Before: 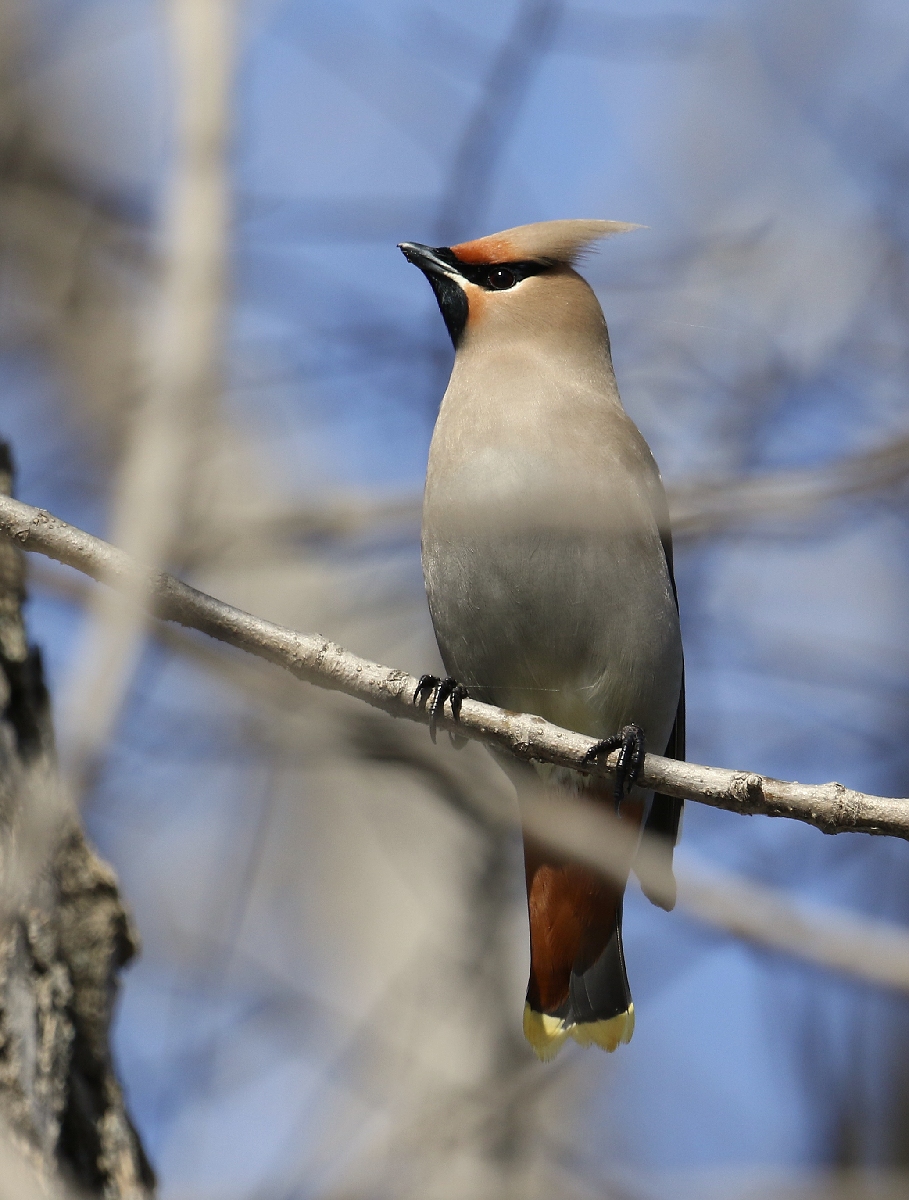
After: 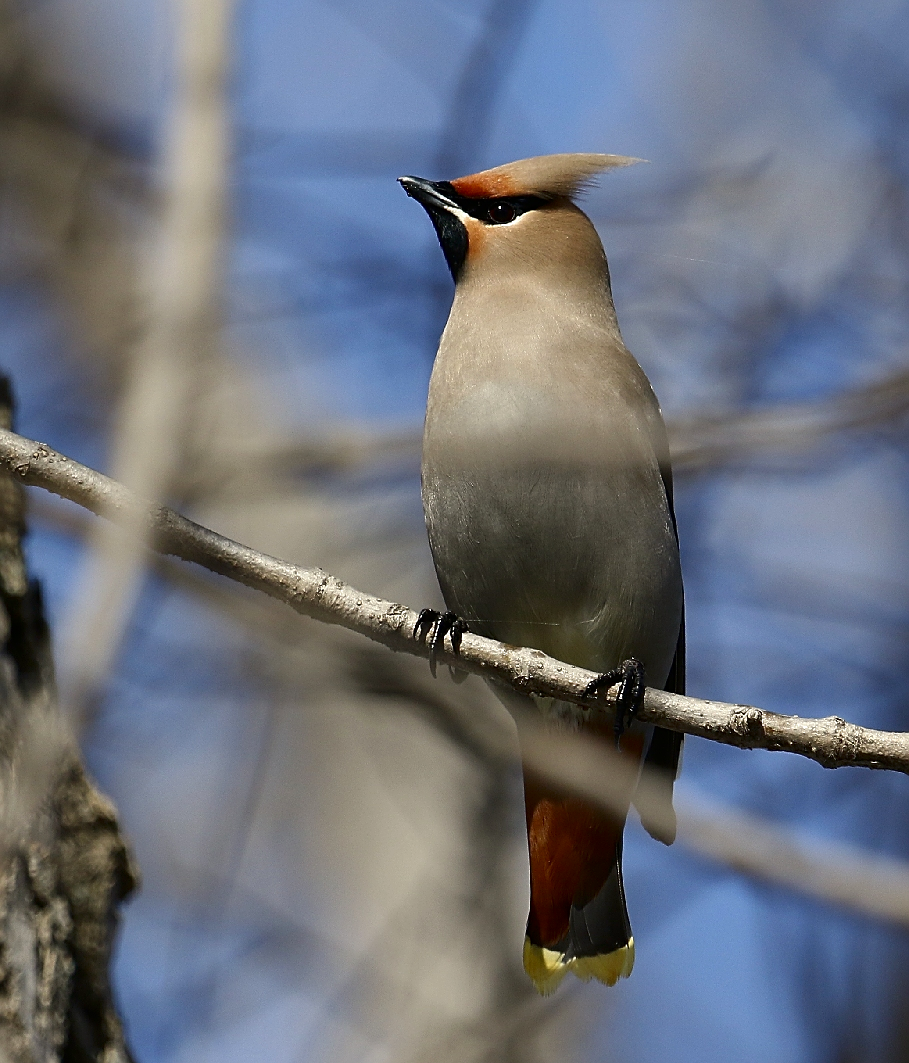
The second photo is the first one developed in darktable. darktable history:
crop and rotate: top 5.515%, bottom 5.898%
sharpen: on, module defaults
contrast brightness saturation: contrast 0.068, brightness -0.146, saturation 0.108
